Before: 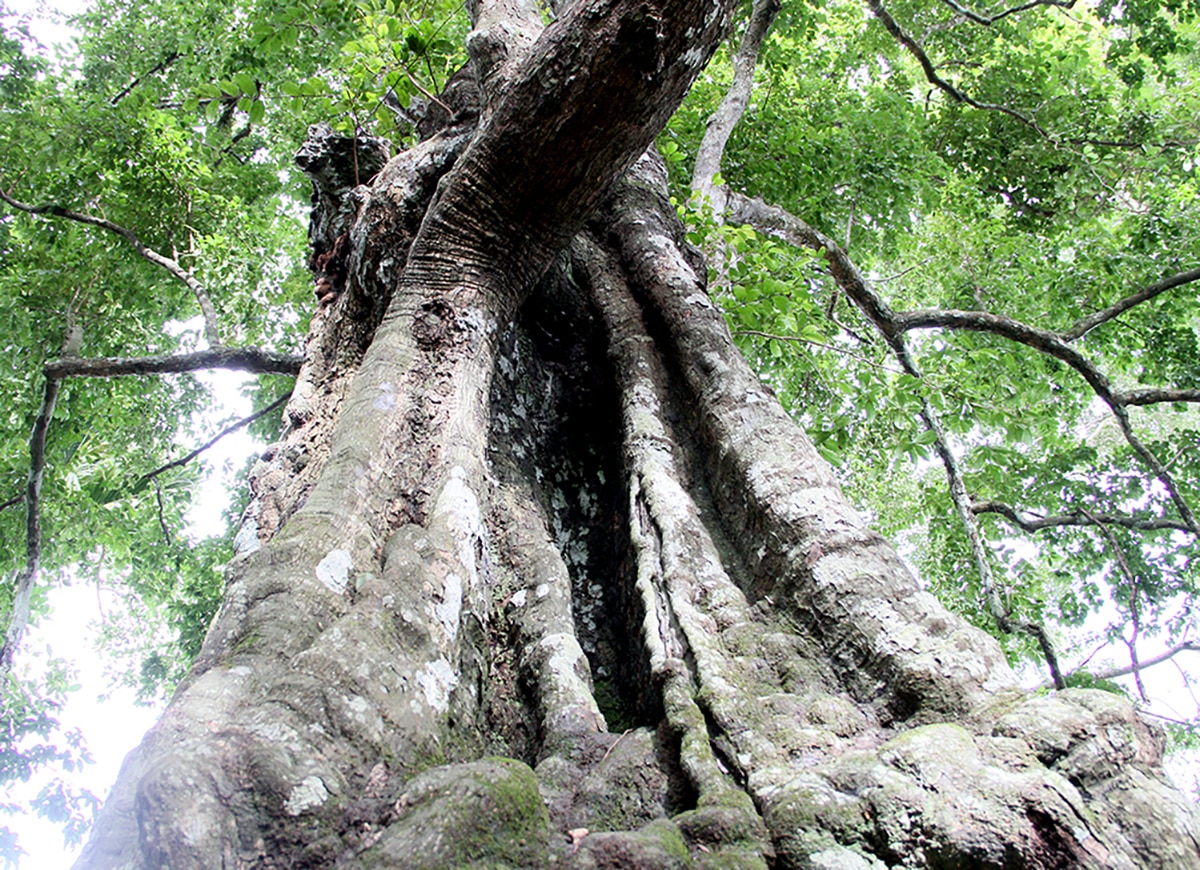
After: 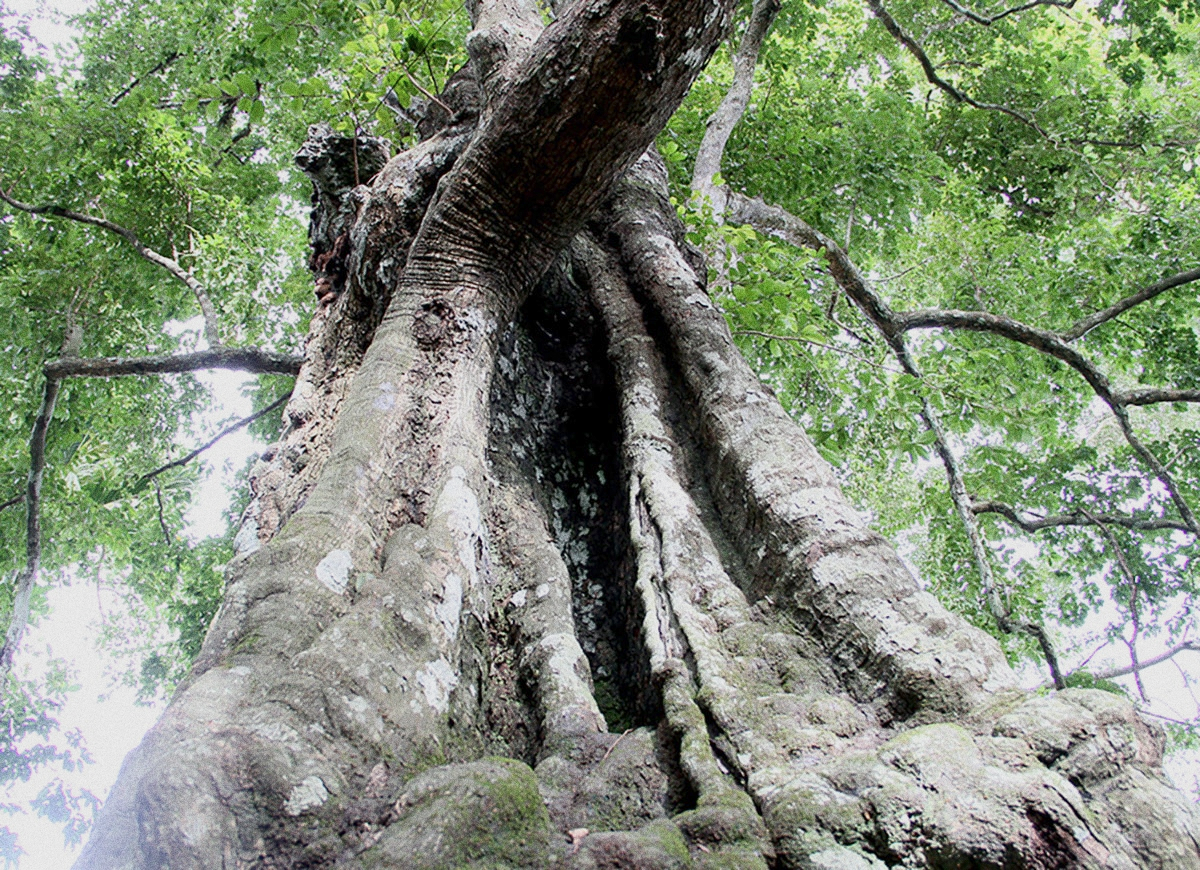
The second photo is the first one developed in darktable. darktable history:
color balance: contrast -15%
grain: coarseness 11.82 ISO, strength 36.67%, mid-tones bias 74.17%
